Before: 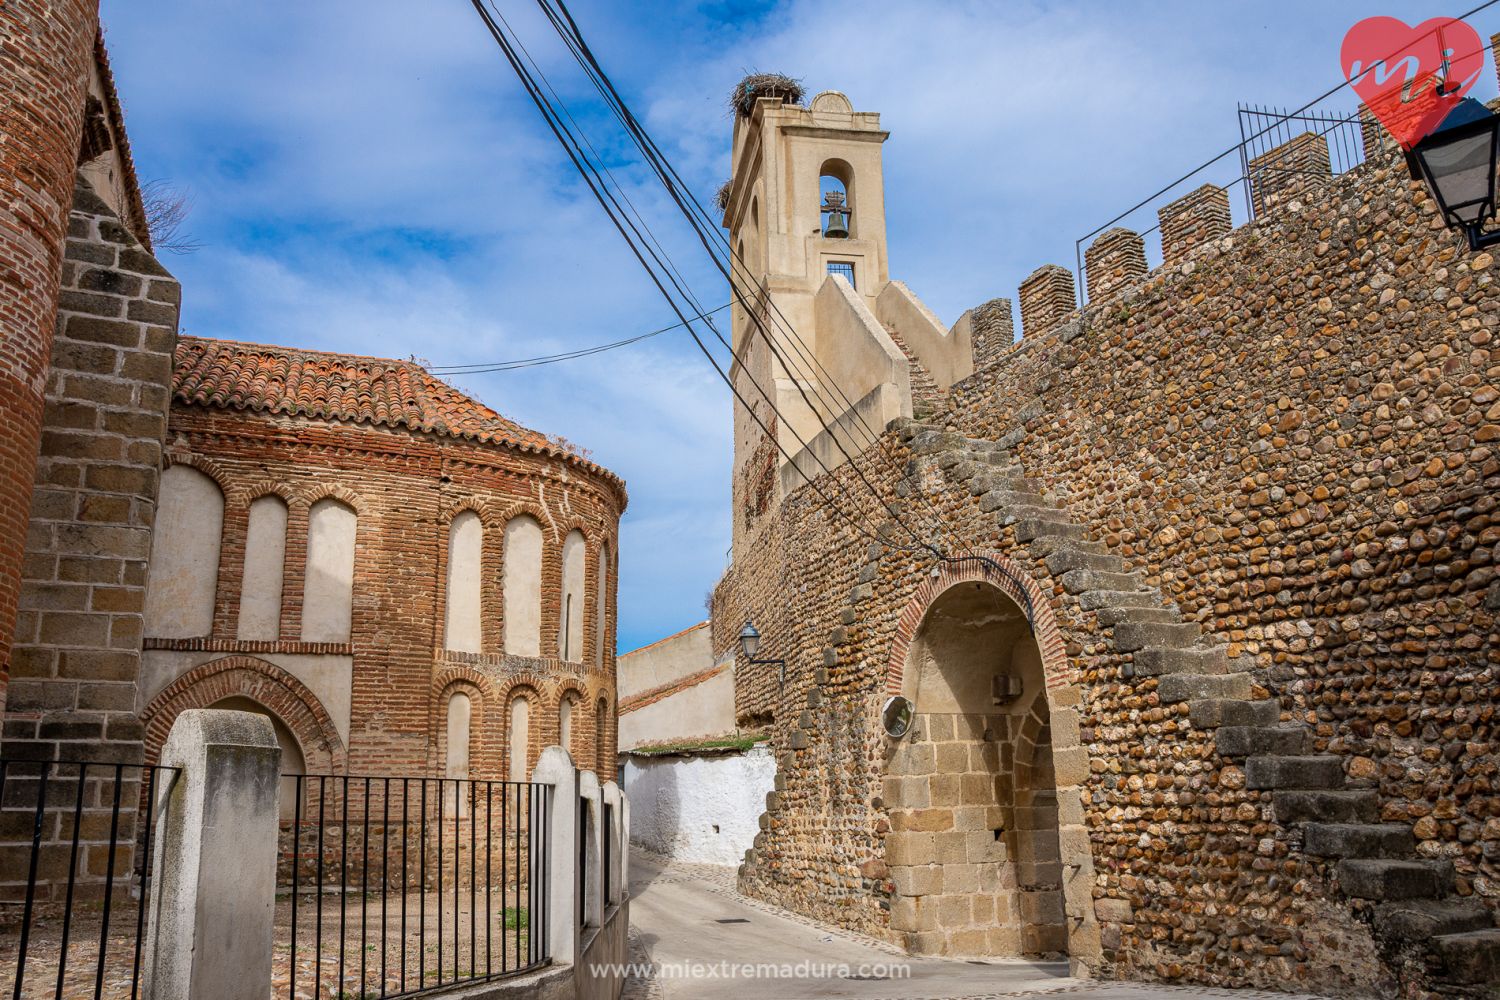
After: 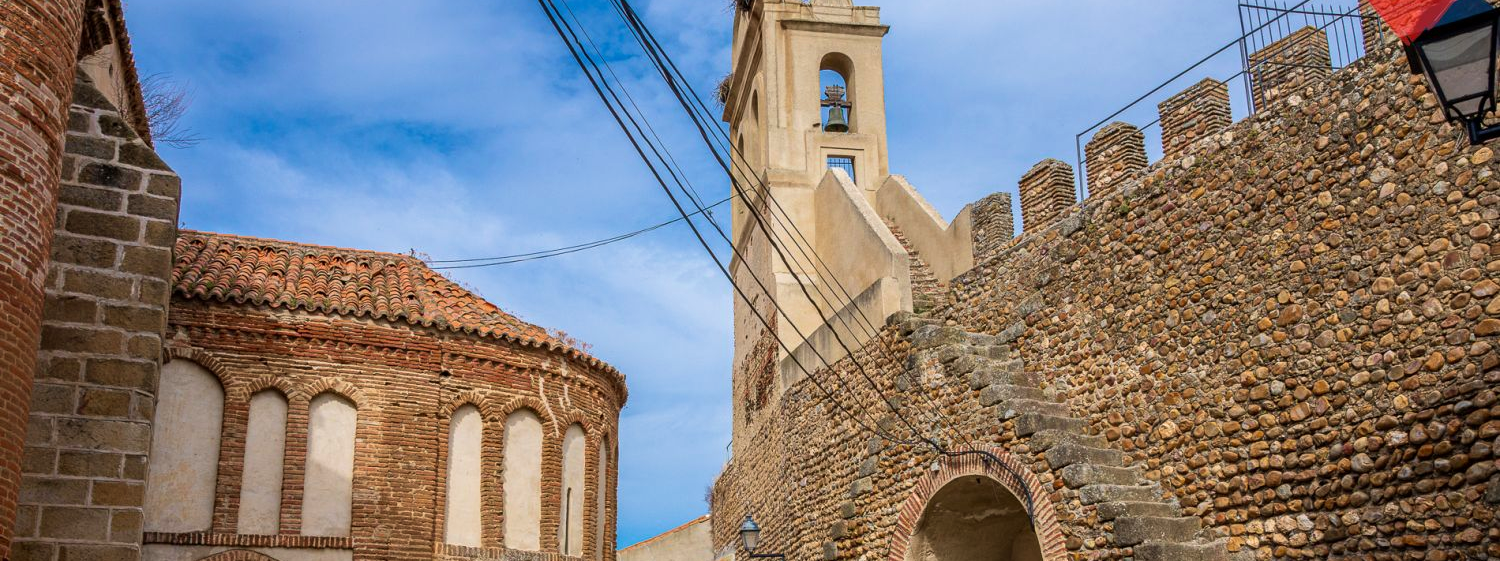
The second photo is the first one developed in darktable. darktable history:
crop and rotate: top 10.605%, bottom 33.274%
velvia: on, module defaults
